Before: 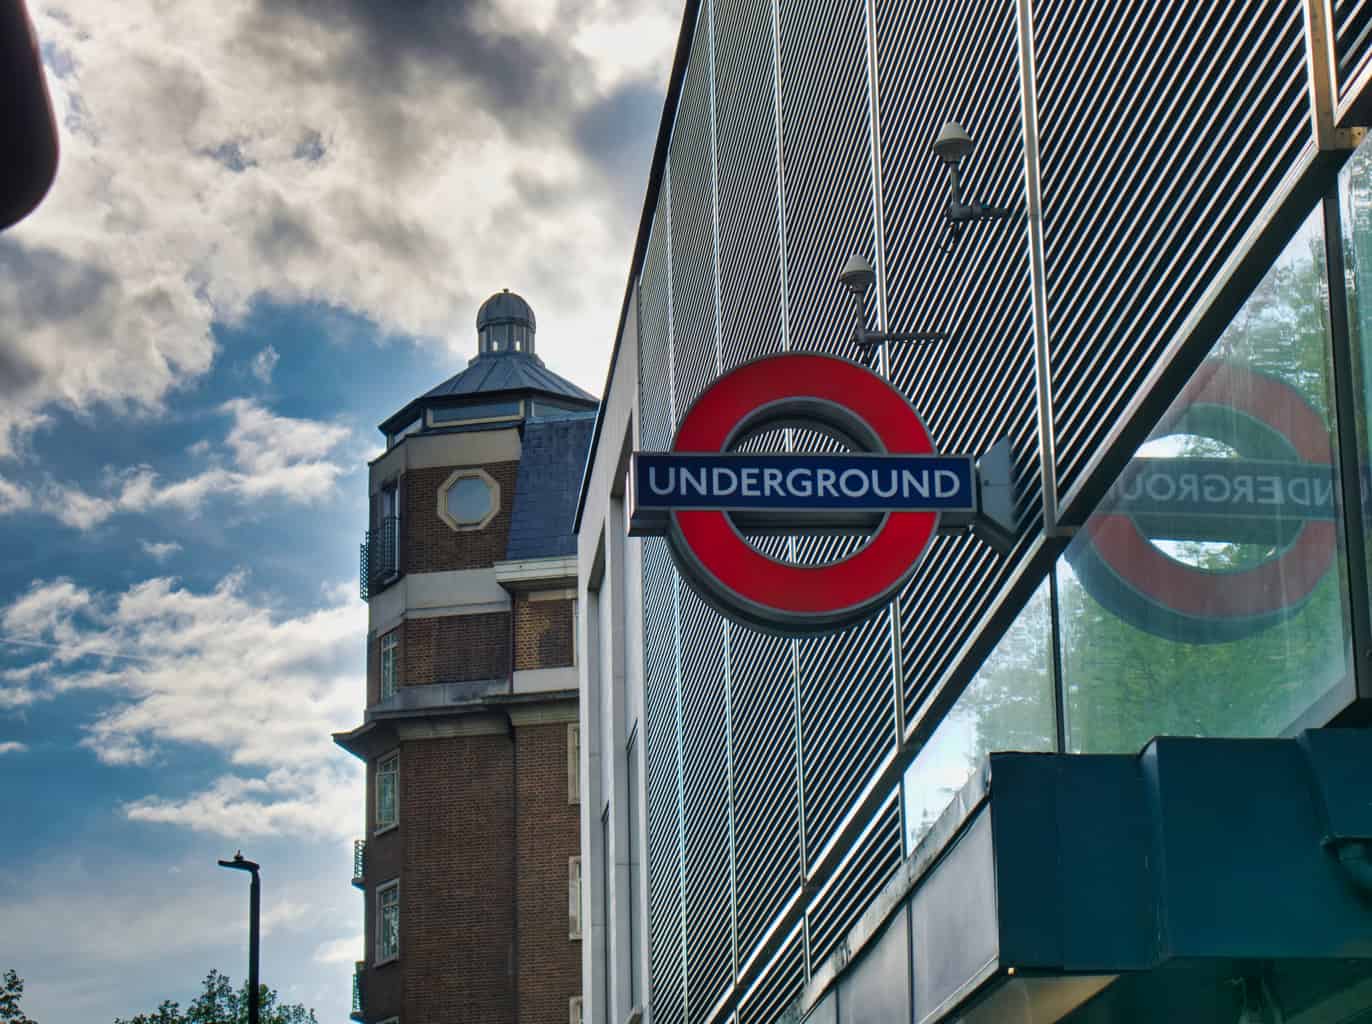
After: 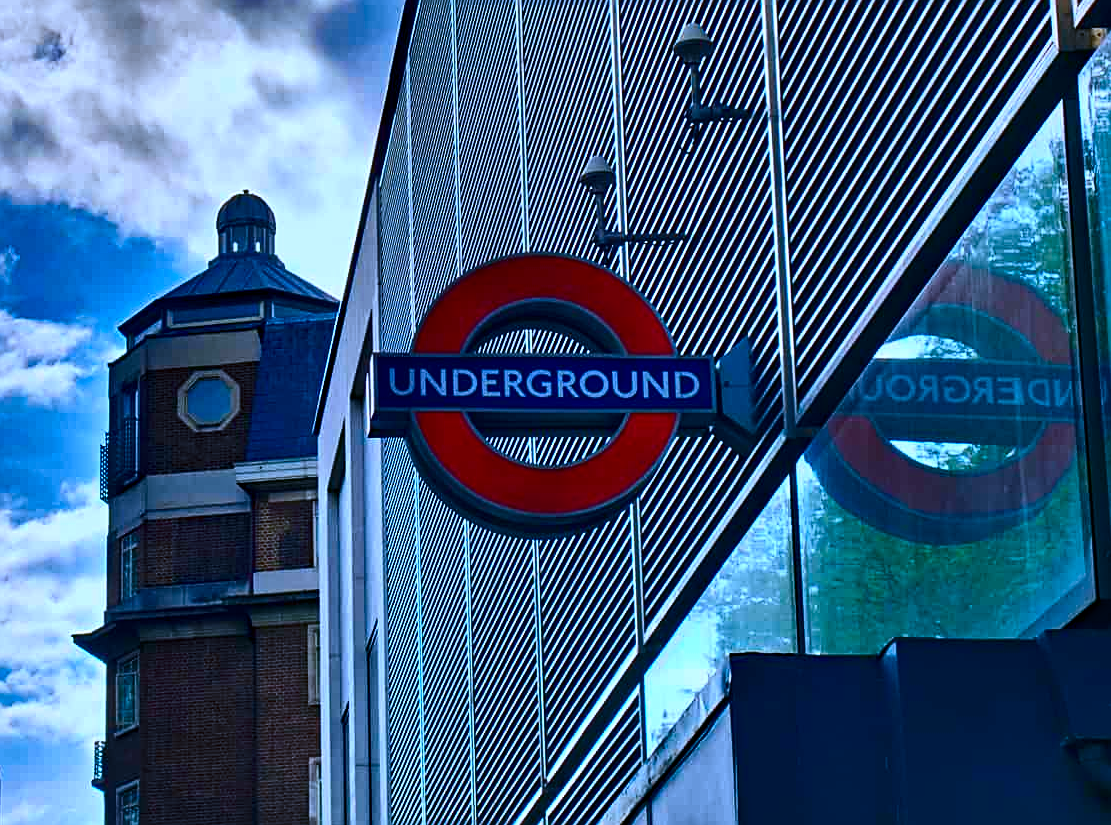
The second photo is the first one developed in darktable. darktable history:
crop: left 18.962%, top 9.742%, bottom 9.679%
contrast brightness saturation: contrast 0.208, brightness -0.112, saturation 0.213
color calibration: illuminant as shot in camera, adaptation linear Bradford (ICC v4), x 0.406, y 0.404, temperature 3526.71 K
haze removal: strength 0.293, distance 0.25, compatibility mode true, adaptive false
sharpen: on, module defaults
